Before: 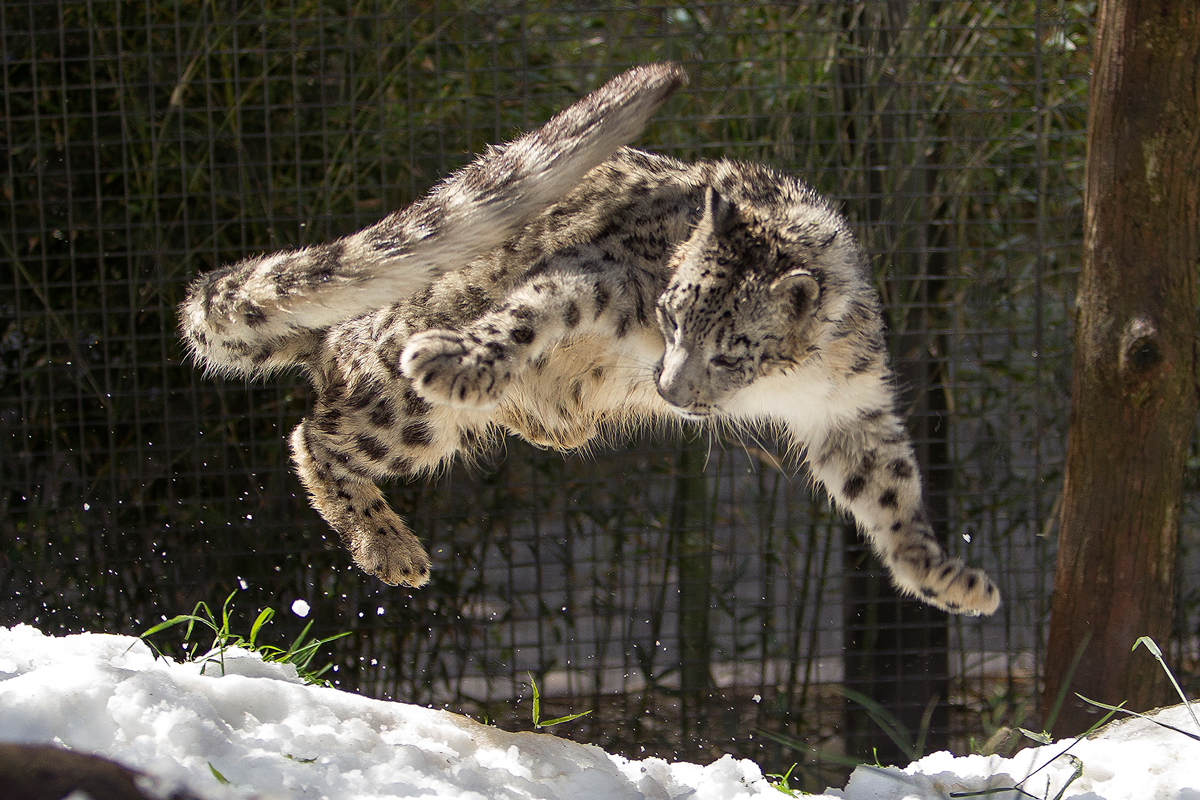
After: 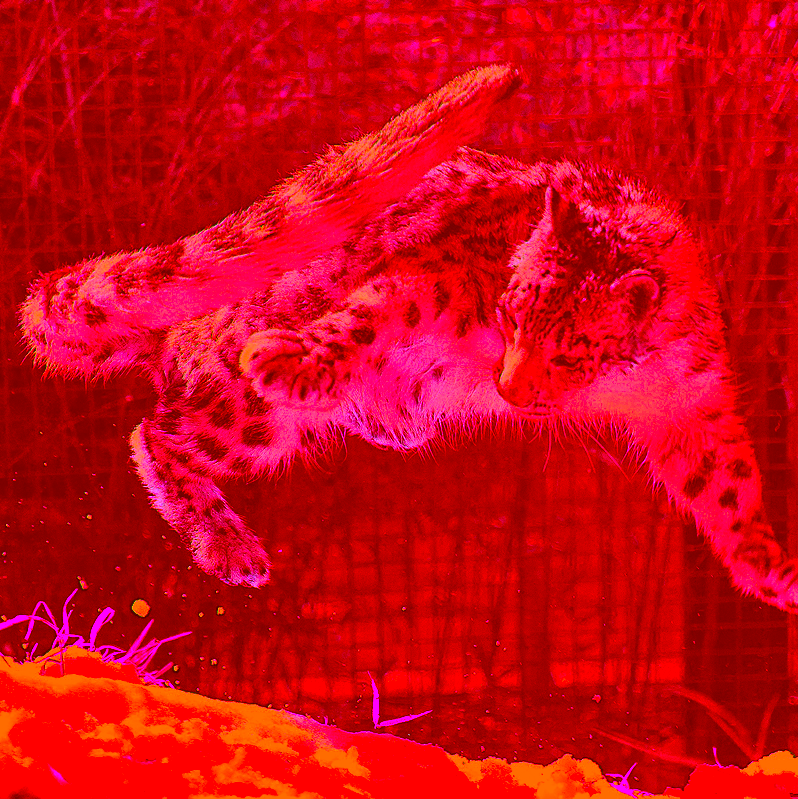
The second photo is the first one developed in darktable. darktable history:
shadows and highlights: radius 117.66, shadows 41.48, highlights -61.92, soften with gaussian
color correction: highlights a* -38.9, highlights b* -39.4, shadows a* -39.29, shadows b* -39.92, saturation -2.99
color balance rgb: linear chroma grading › global chroma 41.497%, perceptual saturation grading › global saturation 1.154%, perceptual saturation grading › highlights -1.439%, perceptual saturation grading › mid-tones 3.481%, perceptual saturation grading › shadows 7.025%
crop and rotate: left 13.357%, right 20.06%
